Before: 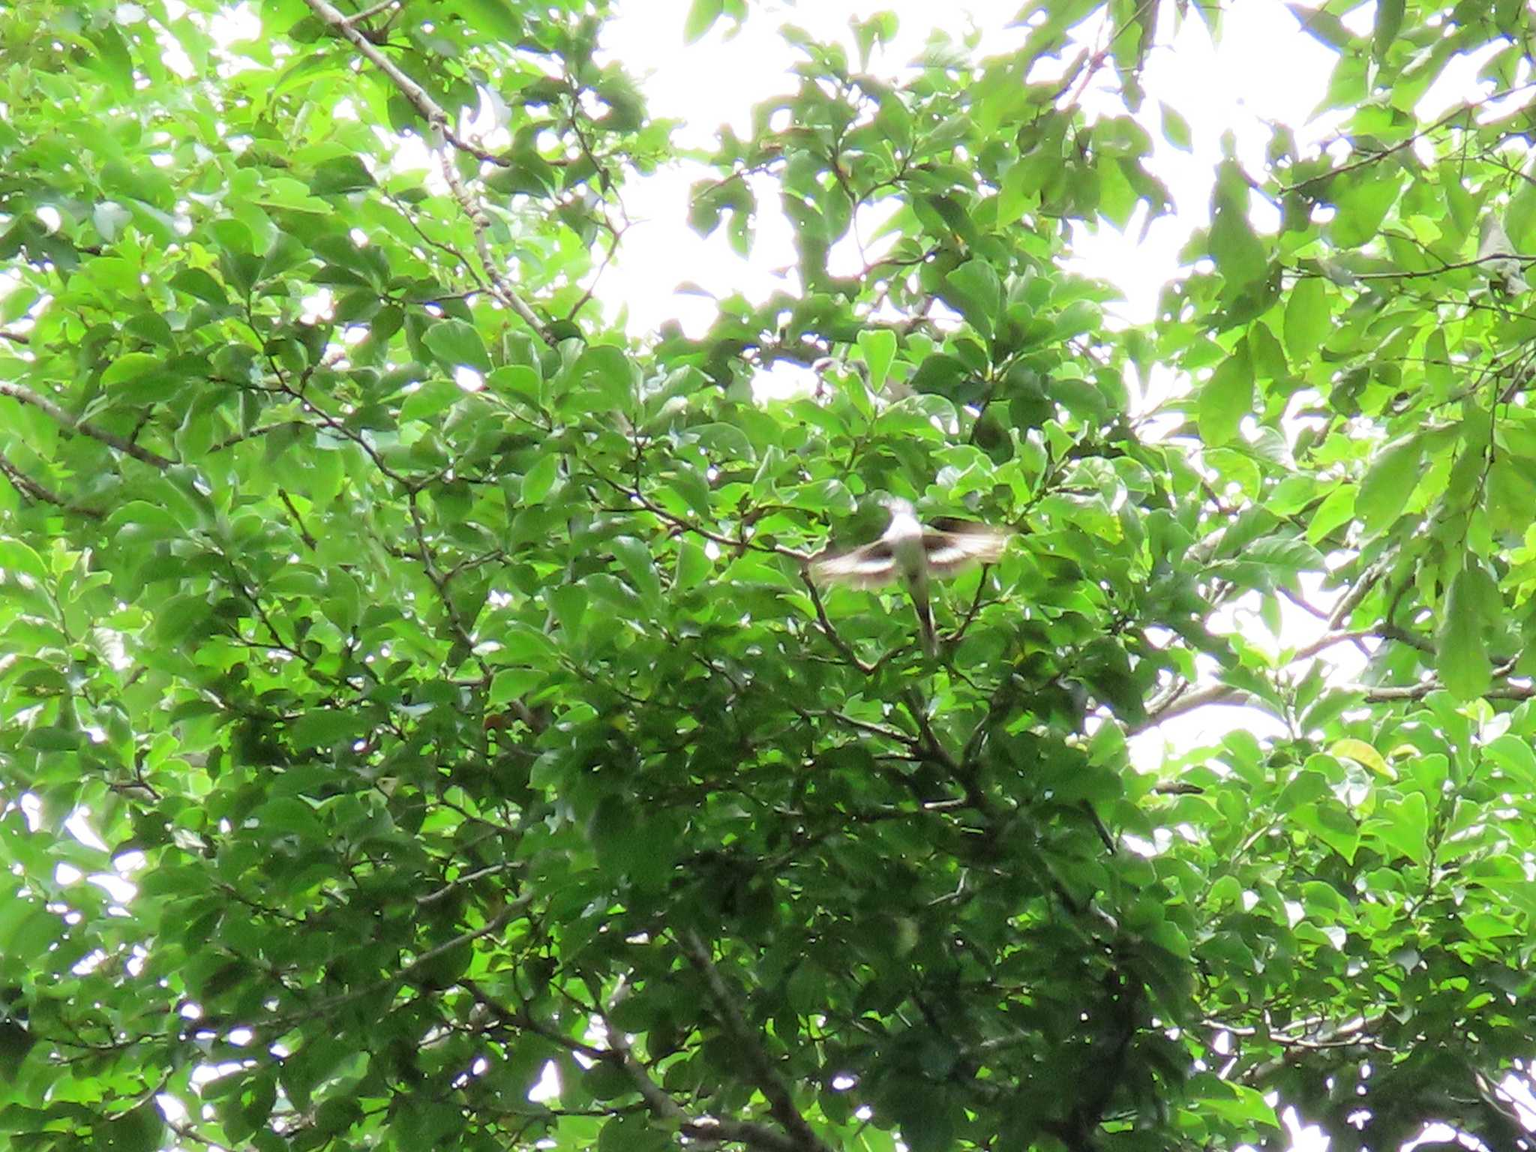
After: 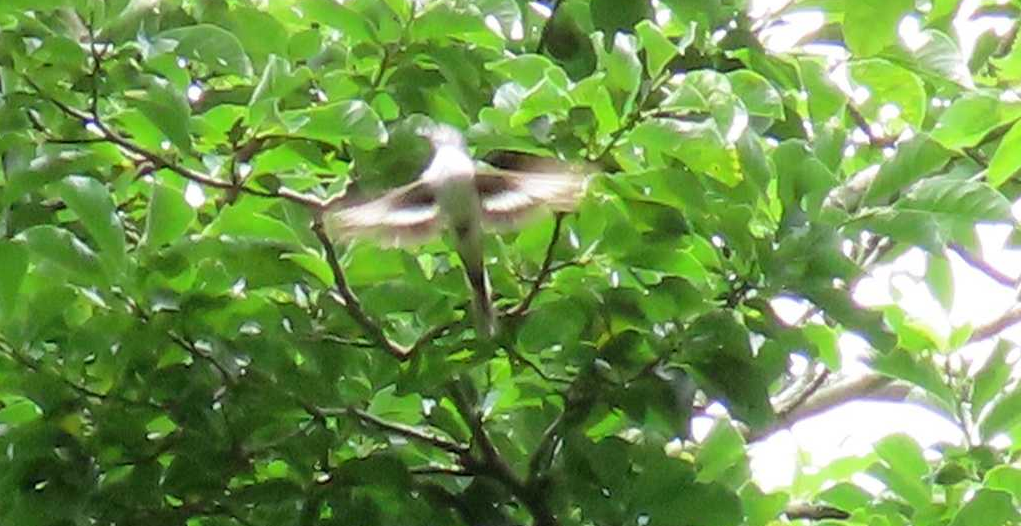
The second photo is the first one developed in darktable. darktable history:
crop: left 36.879%, top 35.141%, right 13.226%, bottom 30.611%
